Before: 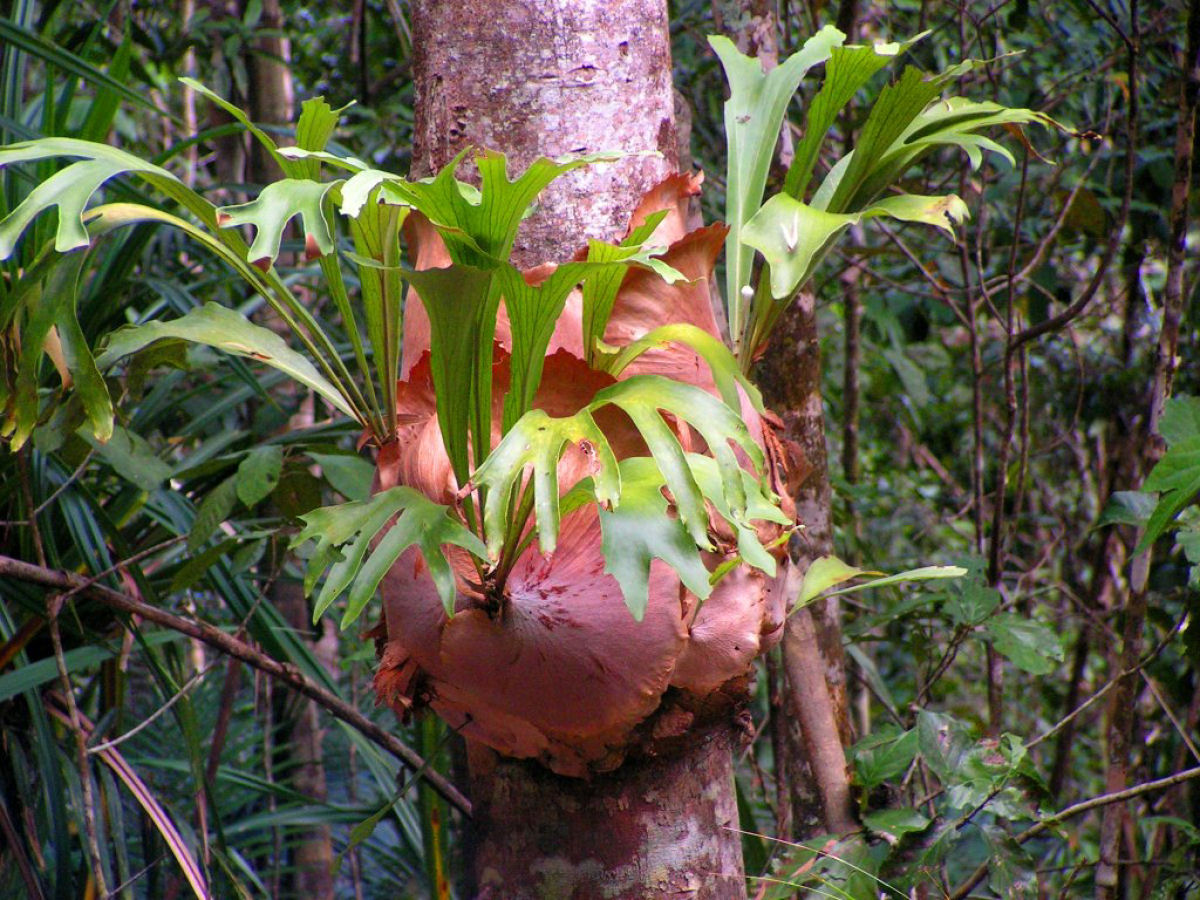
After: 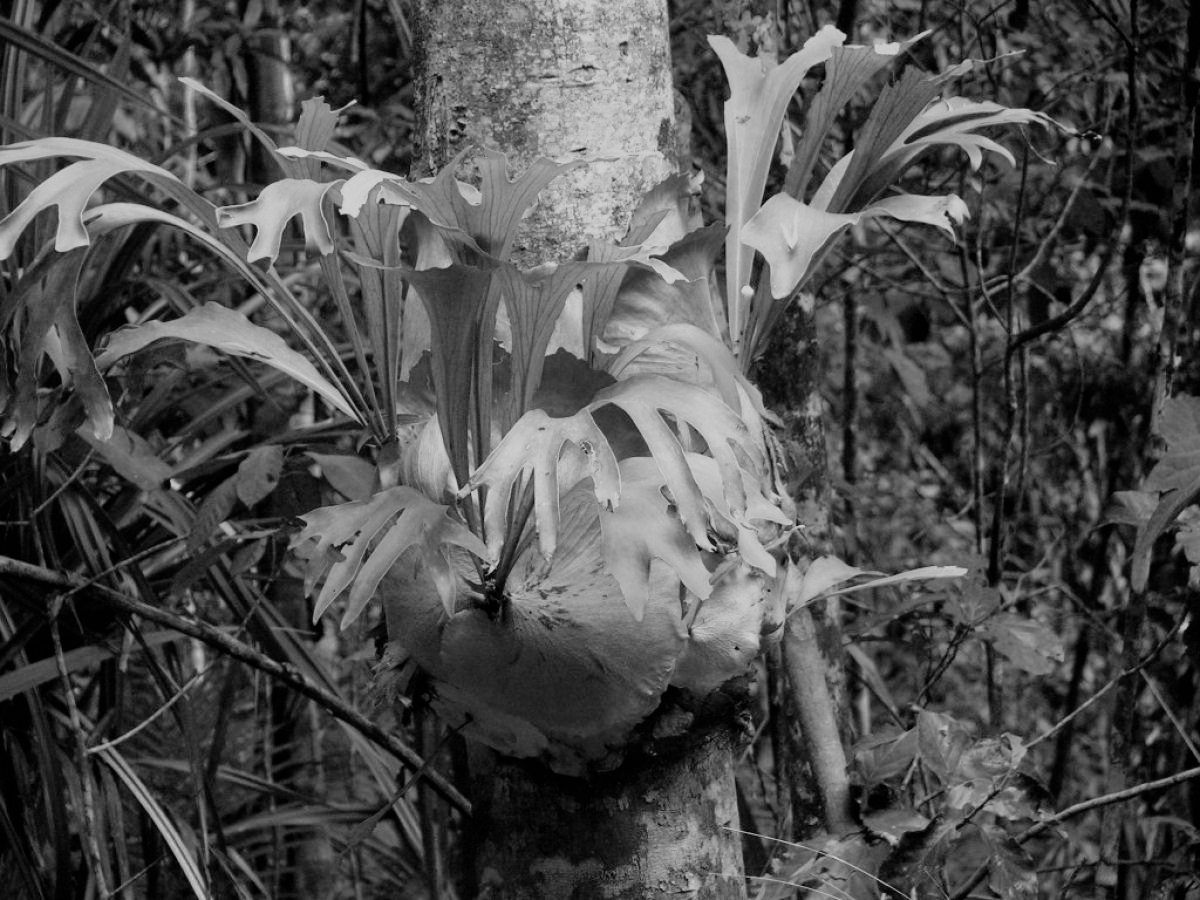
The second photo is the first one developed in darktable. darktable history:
exposure: exposure -0.151 EV, compensate highlight preservation false
color zones: curves: ch0 [(0, 0.6) (0.129, 0.508) (0.193, 0.483) (0.429, 0.5) (0.571, 0.5) (0.714, 0.5) (0.857, 0.5) (1, 0.6)]; ch1 [(0, 0.481) (0.112, 0.245) (0.213, 0.223) (0.429, 0.233) (0.571, 0.231) (0.683, 0.242) (0.857, 0.296) (1, 0.481)]
monochrome: size 1
filmic rgb: black relative exposure -7.65 EV, white relative exposure 4.56 EV, hardness 3.61, contrast 1.05
